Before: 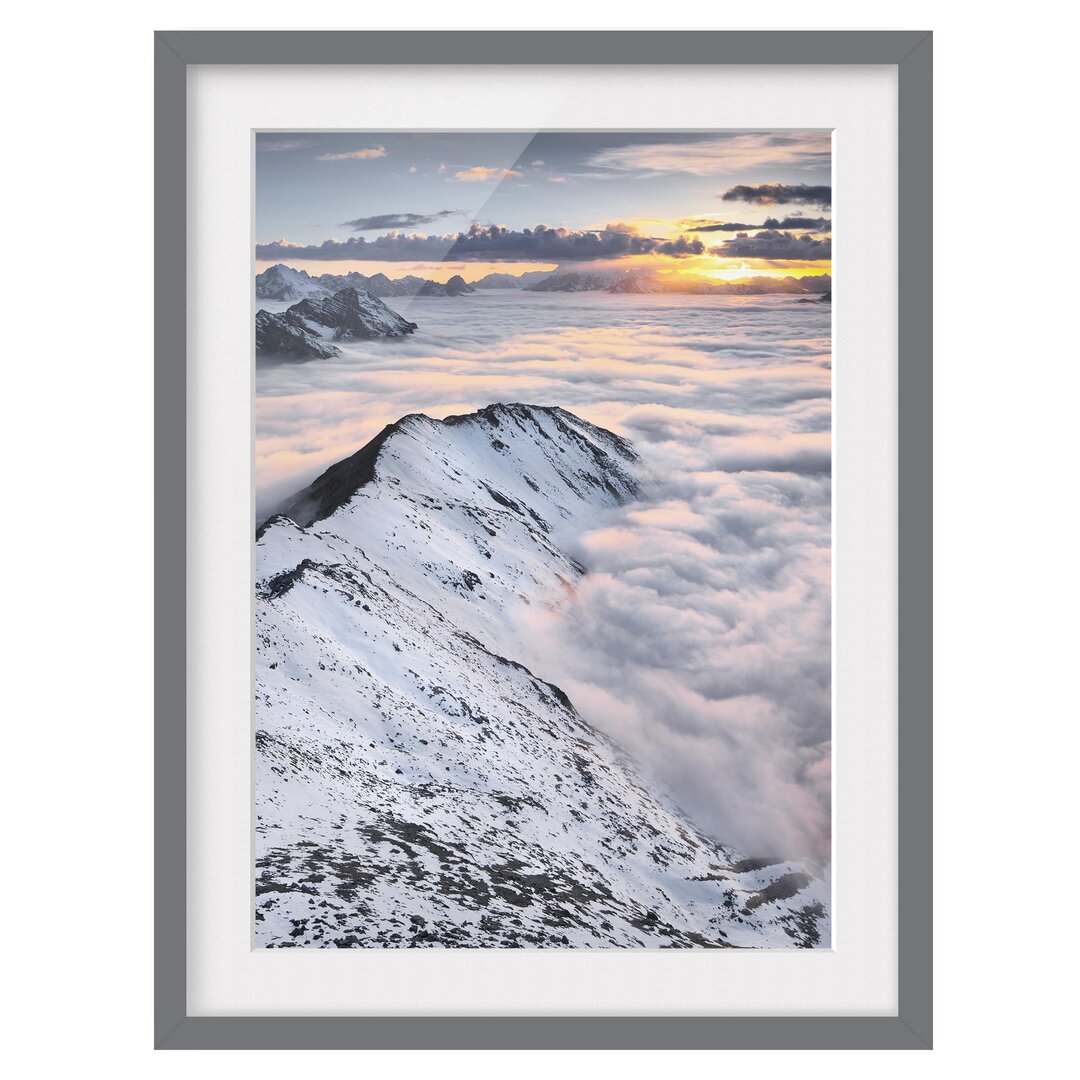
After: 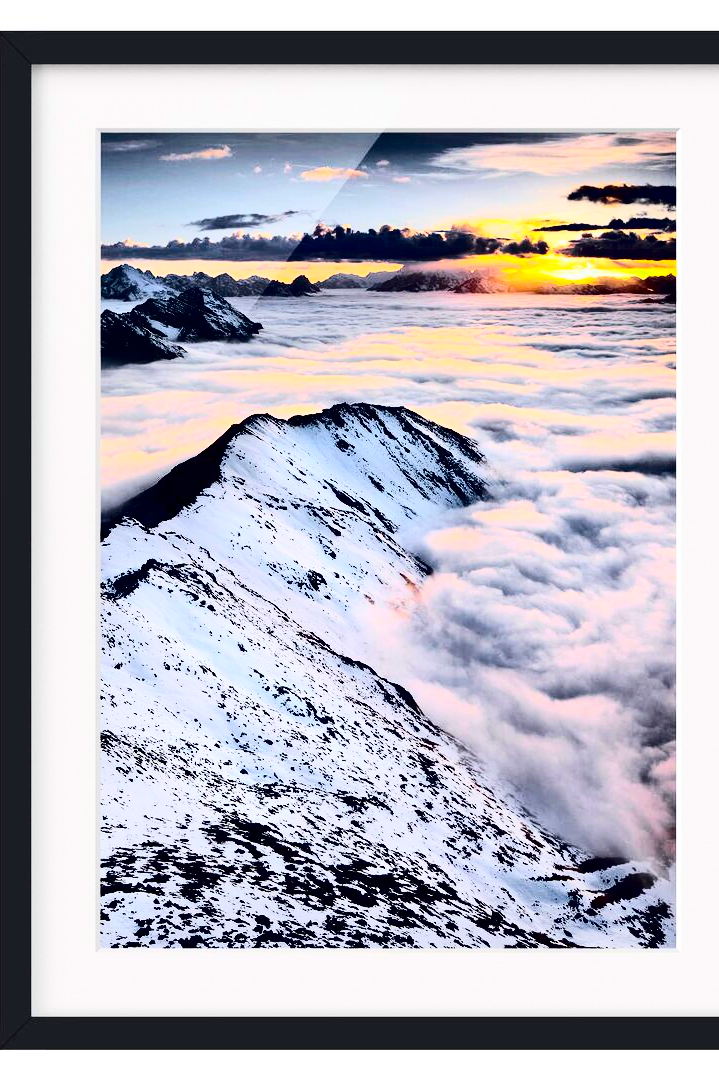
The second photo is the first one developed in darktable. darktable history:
crop and rotate: left 14.399%, right 18.965%
contrast brightness saturation: contrast 0.764, brightness -0.984, saturation 0.991
